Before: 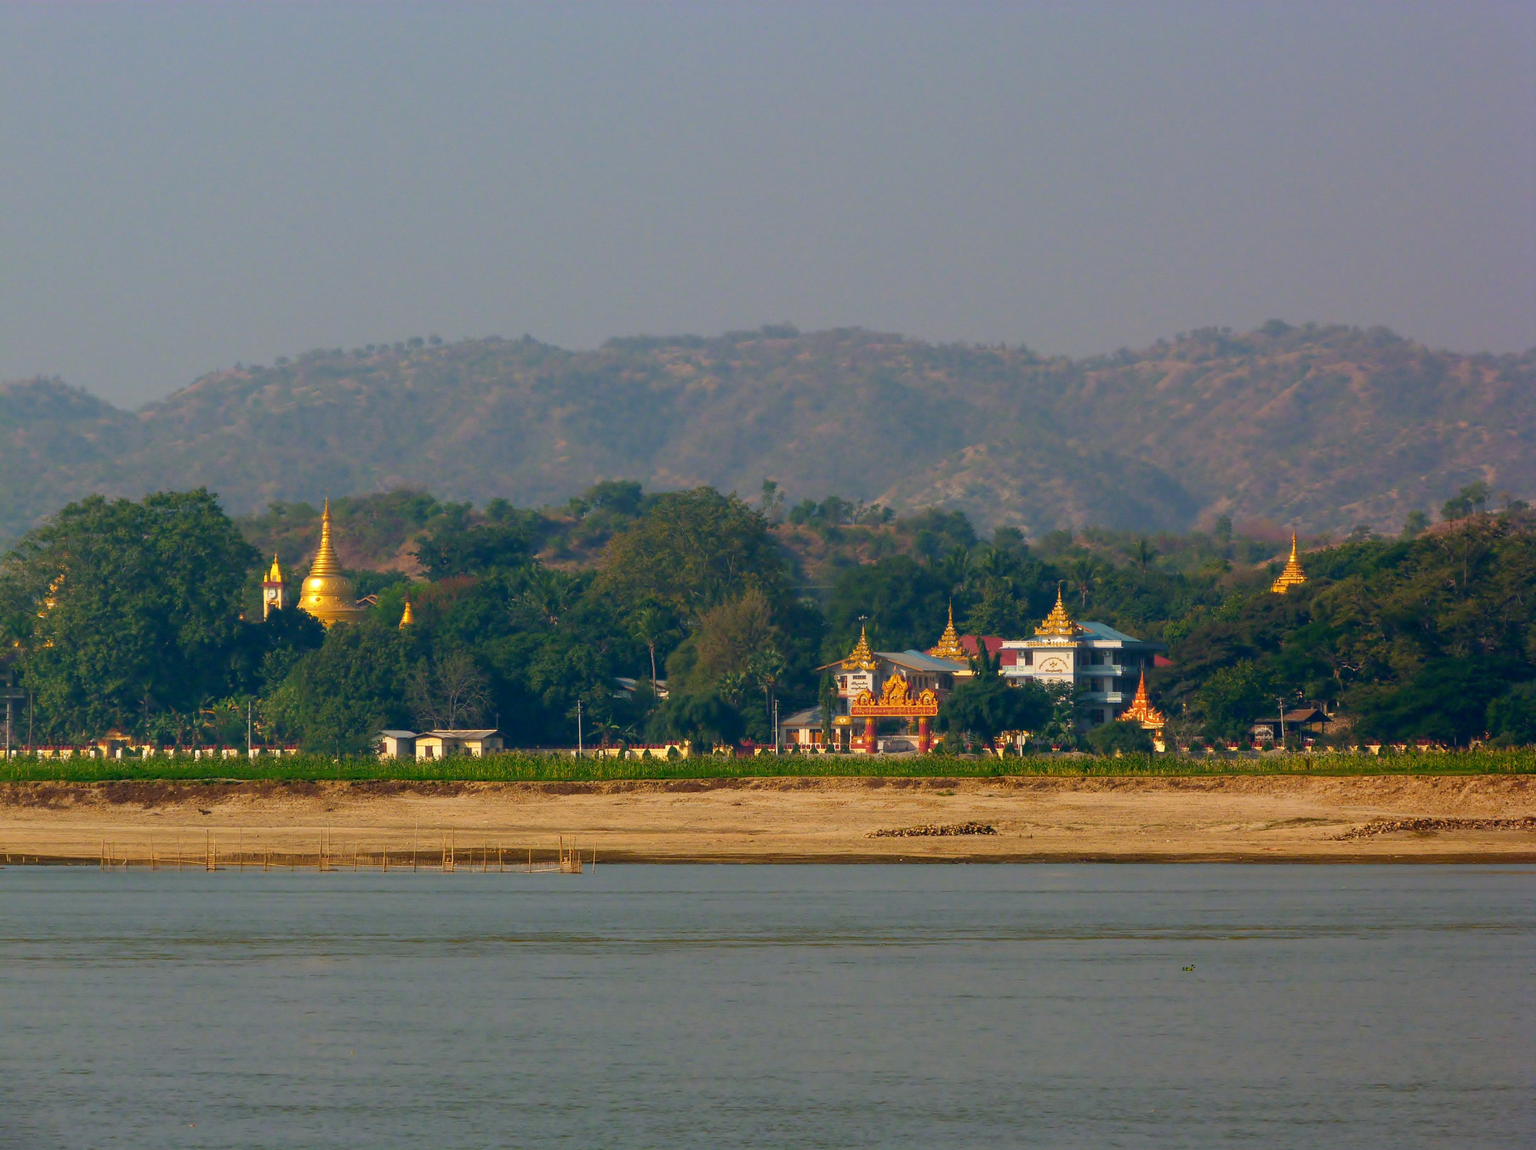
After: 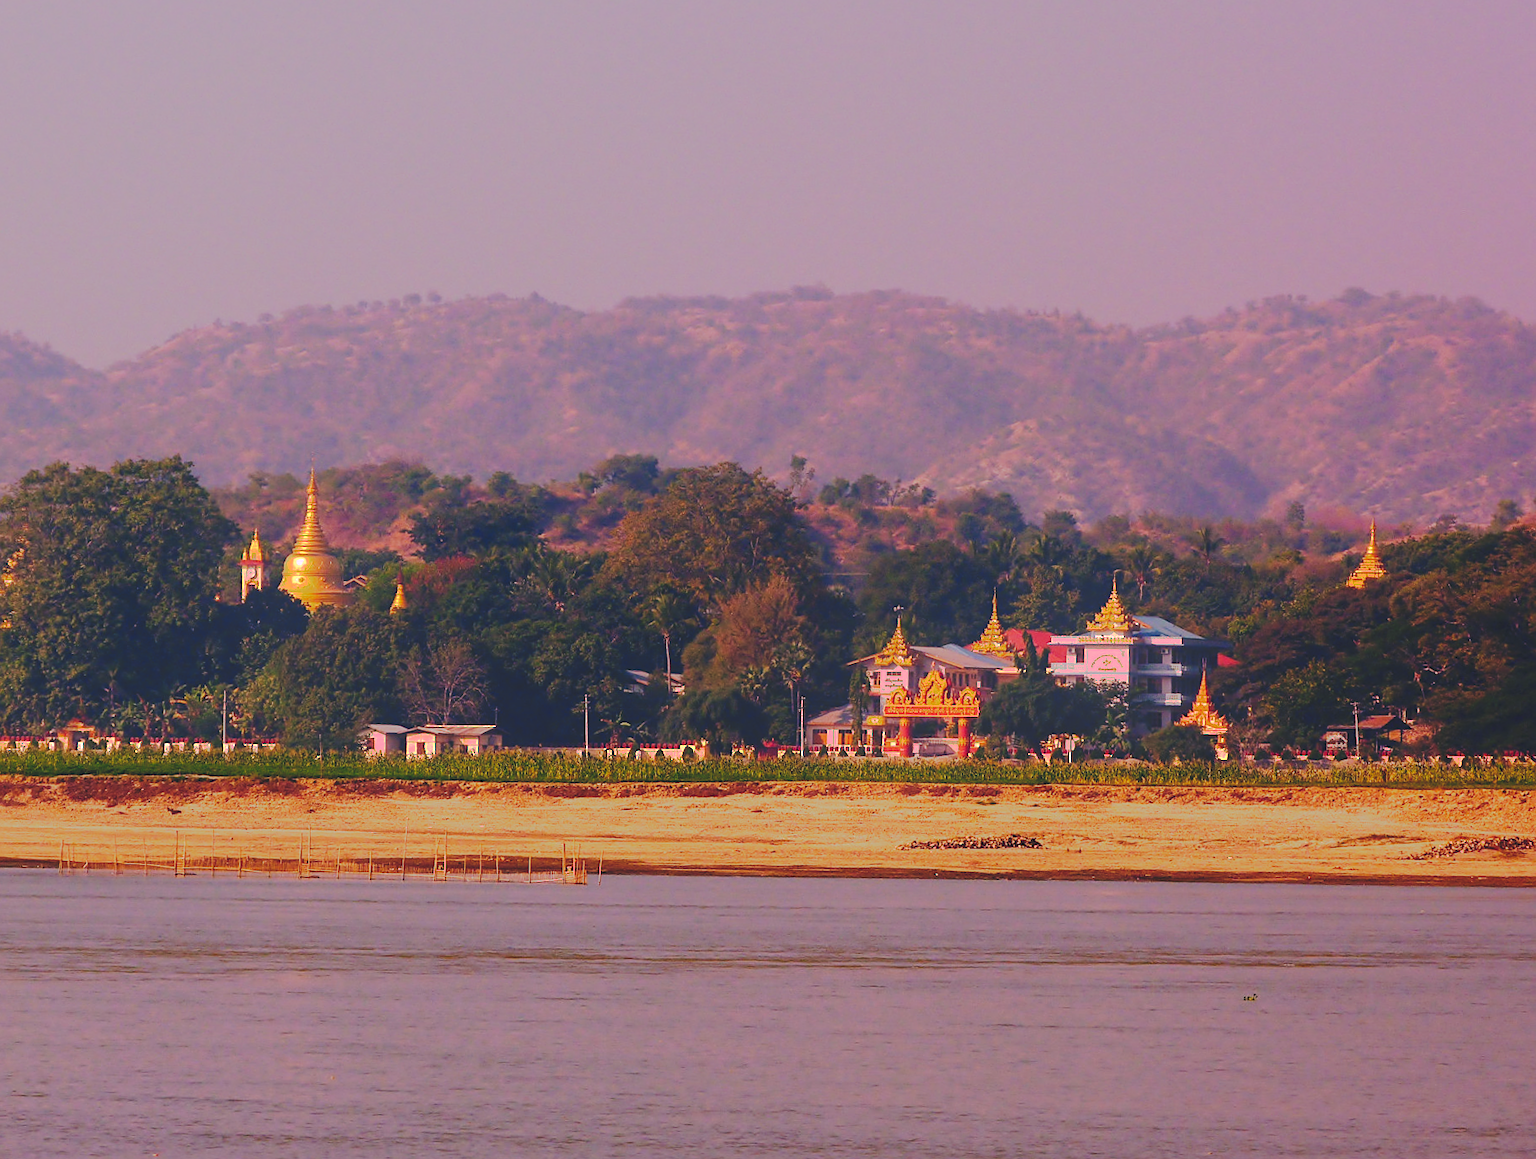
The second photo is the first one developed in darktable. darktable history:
sharpen: on, module defaults
rotate and perspective: rotation 0.8°, automatic cropping off
rgb levels: mode RGB, independent channels, levels [[0, 0.474, 1], [0, 0.5, 1], [0, 0.5, 1]]
white balance: red 1.188, blue 1.11
tone curve: curves: ch0 [(0, 0) (0.003, 0.118) (0.011, 0.118) (0.025, 0.122) (0.044, 0.131) (0.069, 0.142) (0.1, 0.155) (0.136, 0.168) (0.177, 0.183) (0.224, 0.216) (0.277, 0.265) (0.335, 0.337) (0.399, 0.415) (0.468, 0.506) (0.543, 0.586) (0.623, 0.665) (0.709, 0.716) (0.801, 0.737) (0.898, 0.744) (1, 1)], preserve colors none
crop: left 3.305%, top 6.436%, right 6.389%, bottom 3.258%
bloom: on, module defaults
color balance rgb: shadows lift › hue 87.51°, highlights gain › chroma 1.62%, highlights gain › hue 55.1°, global offset › chroma 0.06%, global offset › hue 253.66°, linear chroma grading › global chroma 0.5%
